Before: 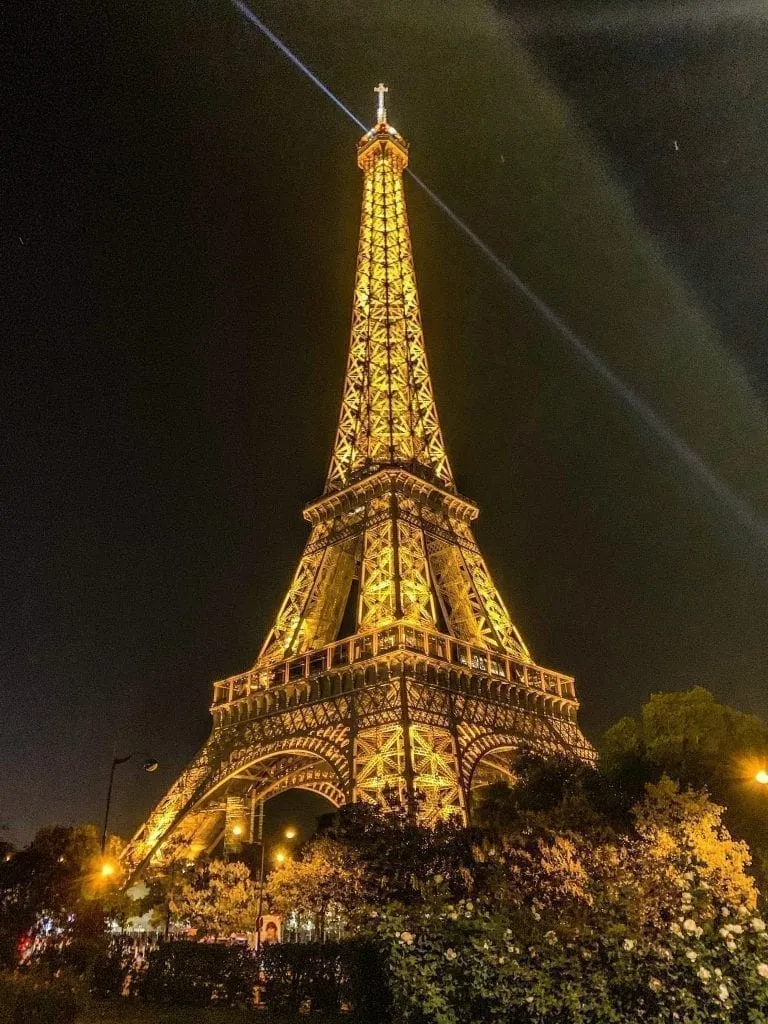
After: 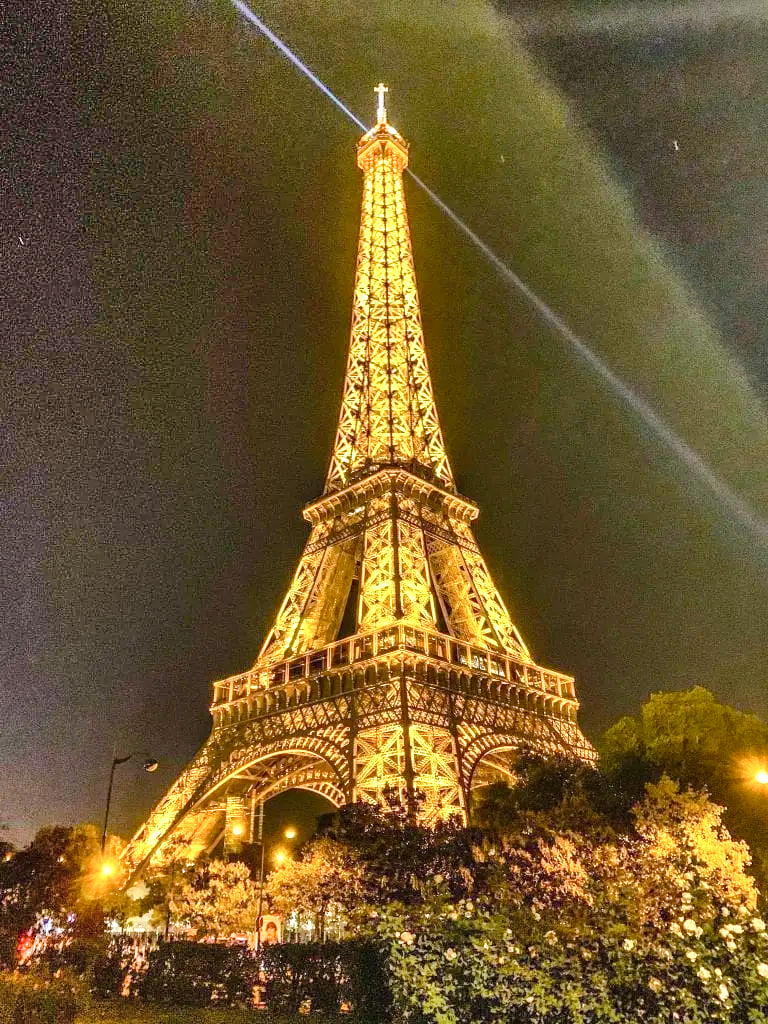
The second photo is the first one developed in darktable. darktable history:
color balance rgb: perceptual saturation grading › global saturation 20%, perceptual saturation grading › highlights -25%, perceptual saturation grading › shadows 25%
shadows and highlights: shadows 75, highlights -25, soften with gaussian
white balance: emerald 1
exposure: black level correction 0, exposure 0.95 EV, compensate exposure bias true, compensate highlight preservation false
